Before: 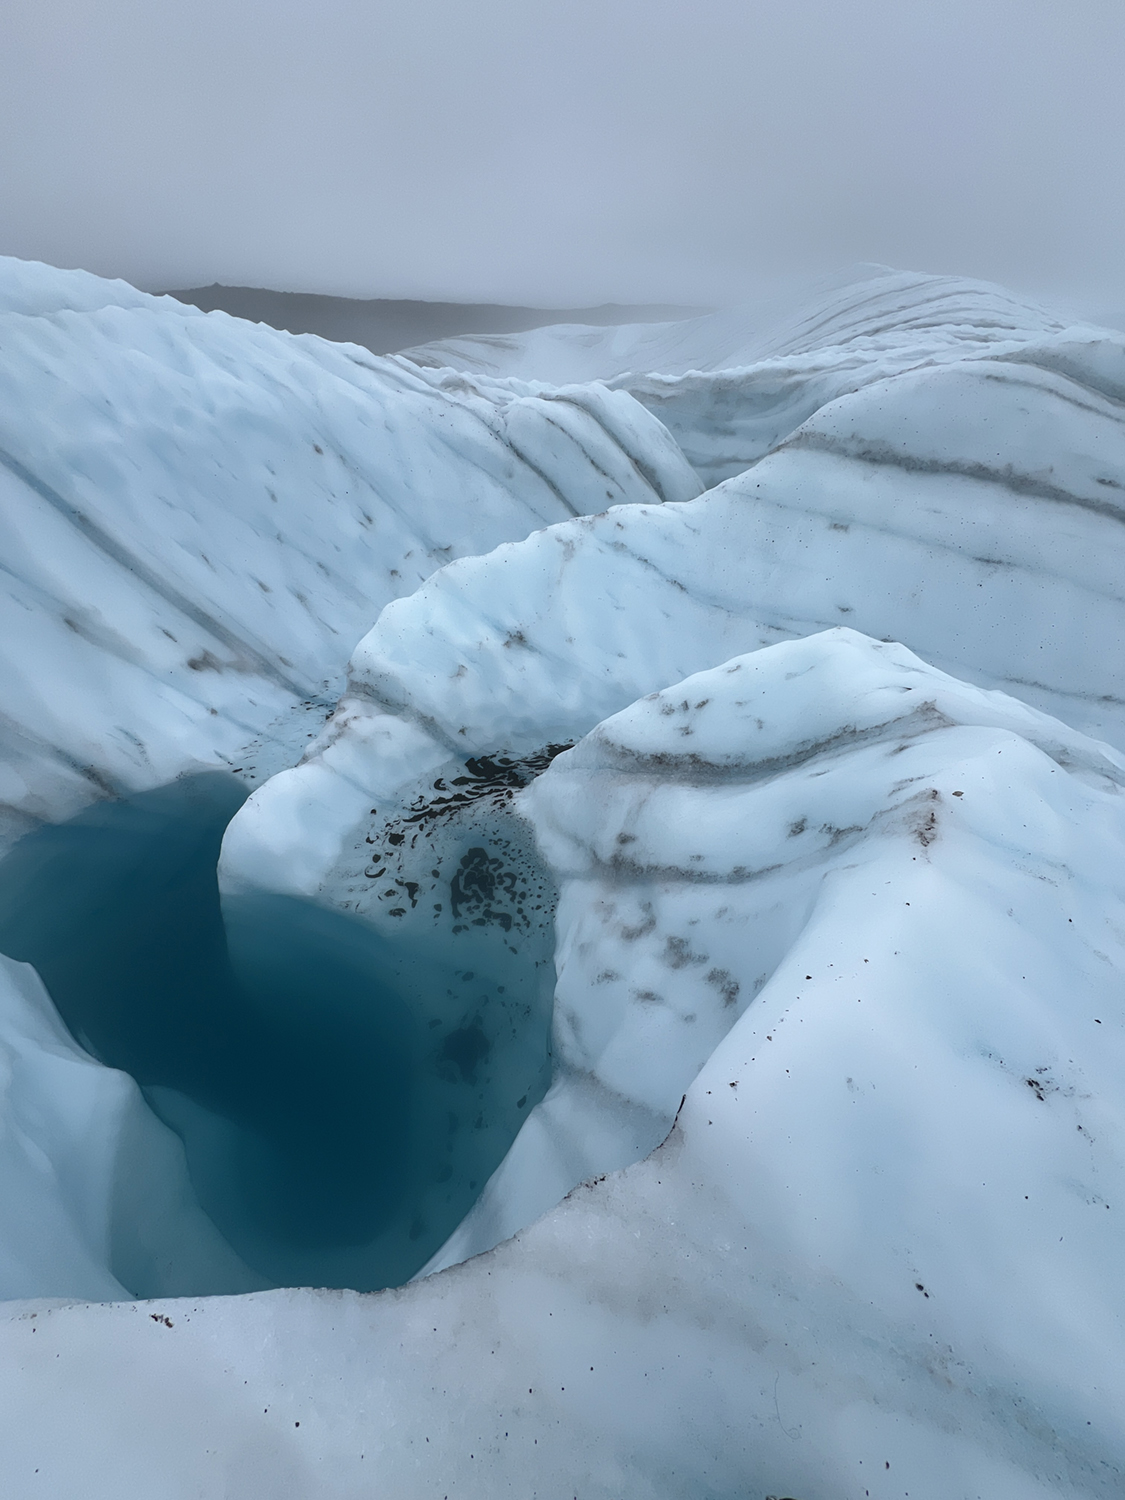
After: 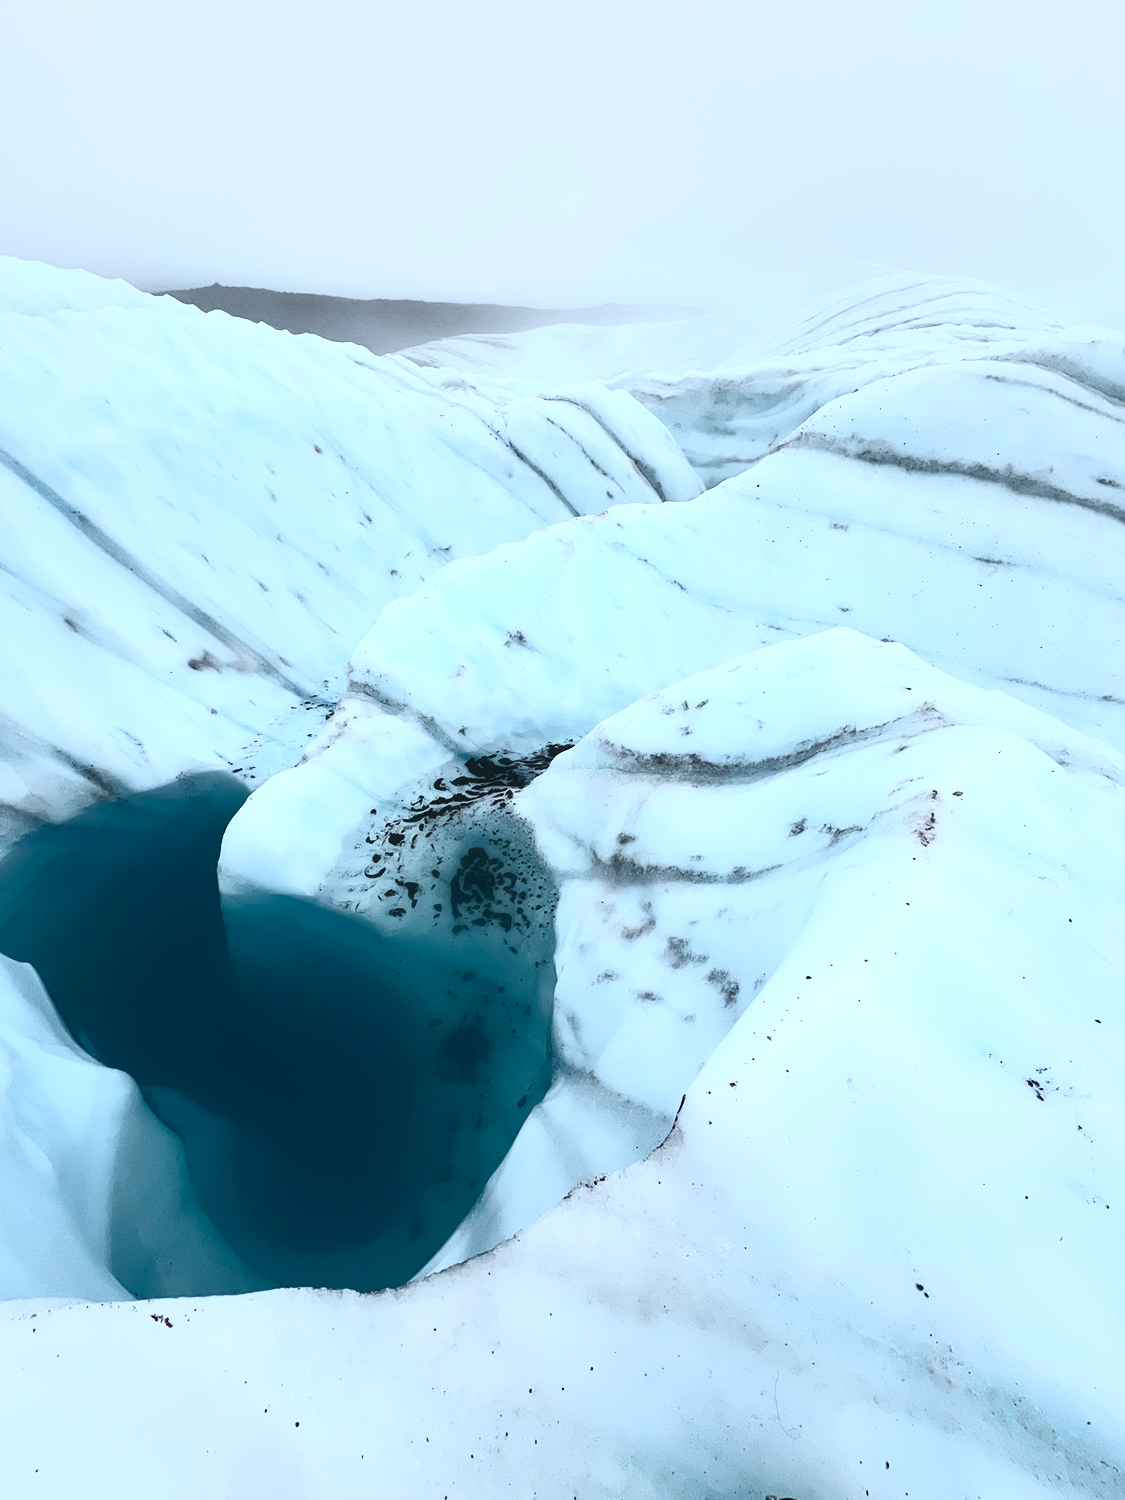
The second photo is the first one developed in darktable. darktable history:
contrast brightness saturation: contrast 0.607, brightness 0.352, saturation 0.144
